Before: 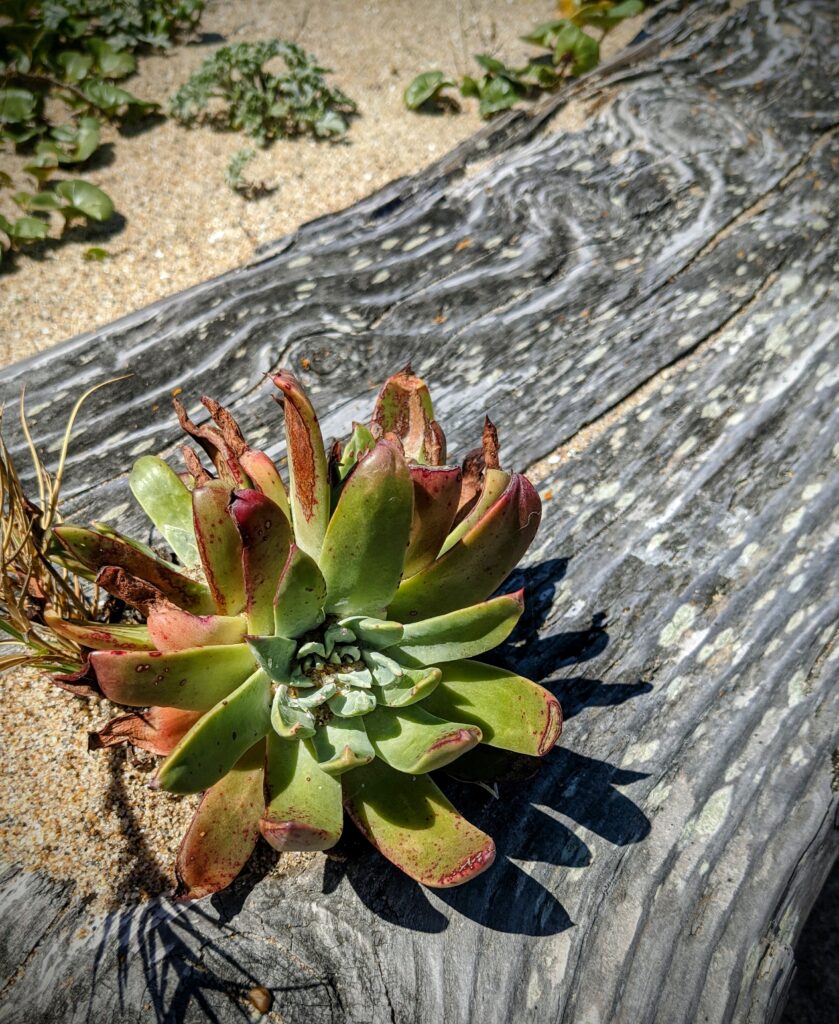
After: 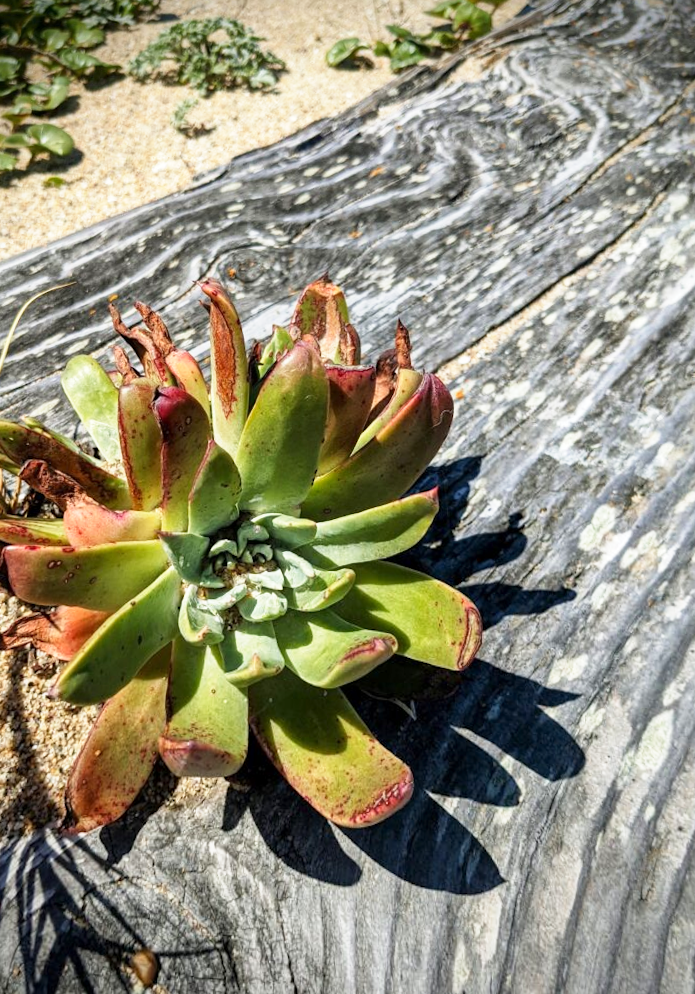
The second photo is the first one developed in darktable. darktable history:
rotate and perspective: rotation 0.72°, lens shift (vertical) -0.352, lens shift (horizontal) -0.051, crop left 0.152, crop right 0.859, crop top 0.019, crop bottom 0.964
base curve: curves: ch0 [(0, 0) (0.579, 0.807) (1, 1)], preserve colors none
